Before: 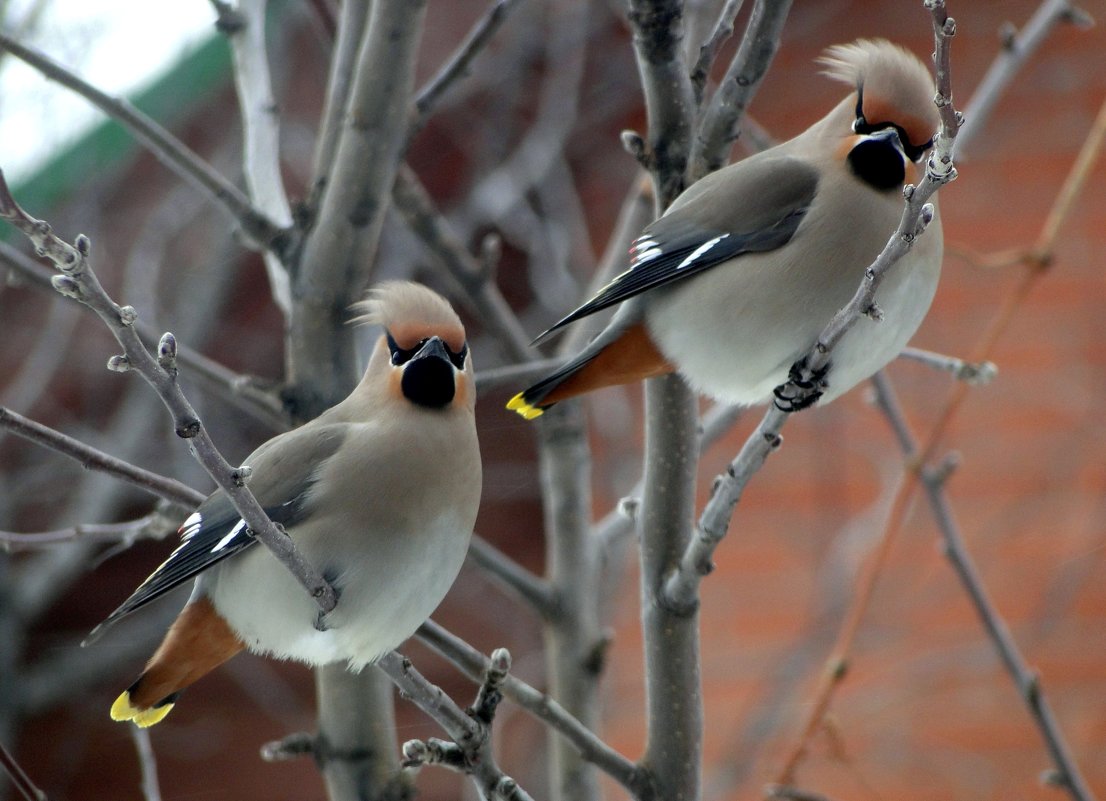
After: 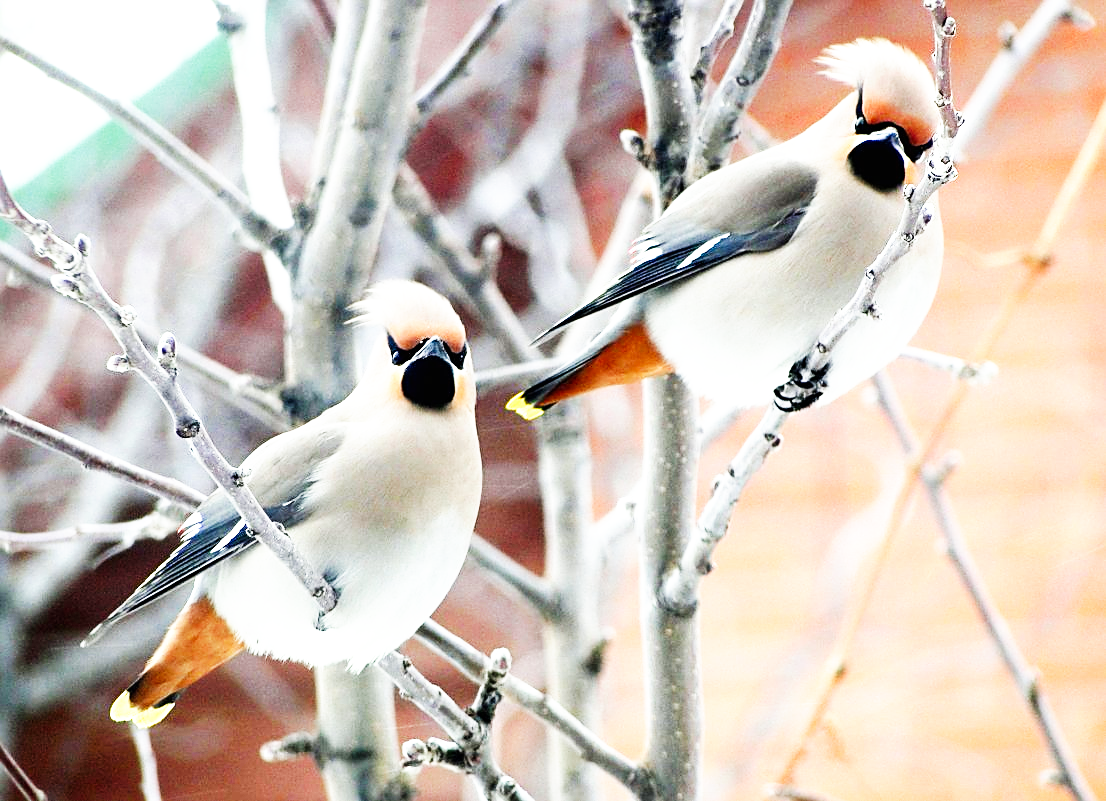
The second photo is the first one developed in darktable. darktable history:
exposure: black level correction 0, exposure 1.278 EV, compensate highlight preservation false
base curve: curves: ch0 [(0, 0) (0.007, 0.004) (0.027, 0.03) (0.046, 0.07) (0.207, 0.54) (0.442, 0.872) (0.673, 0.972) (1, 1)], exposure shift 0.01, preserve colors none
sharpen: on, module defaults
